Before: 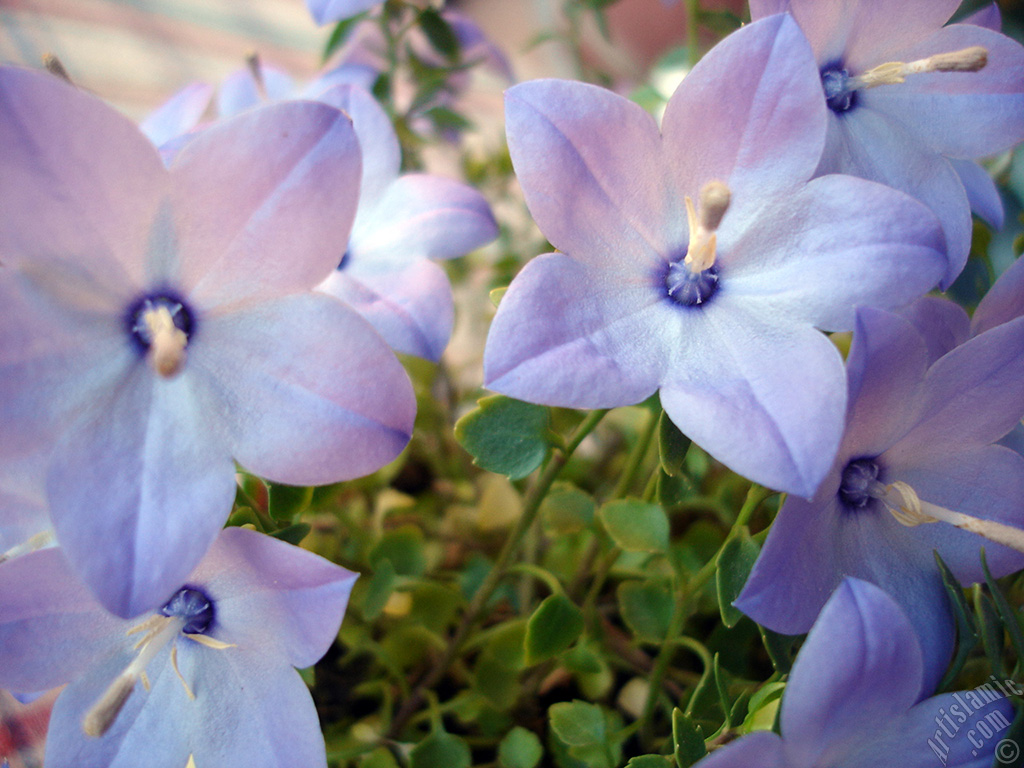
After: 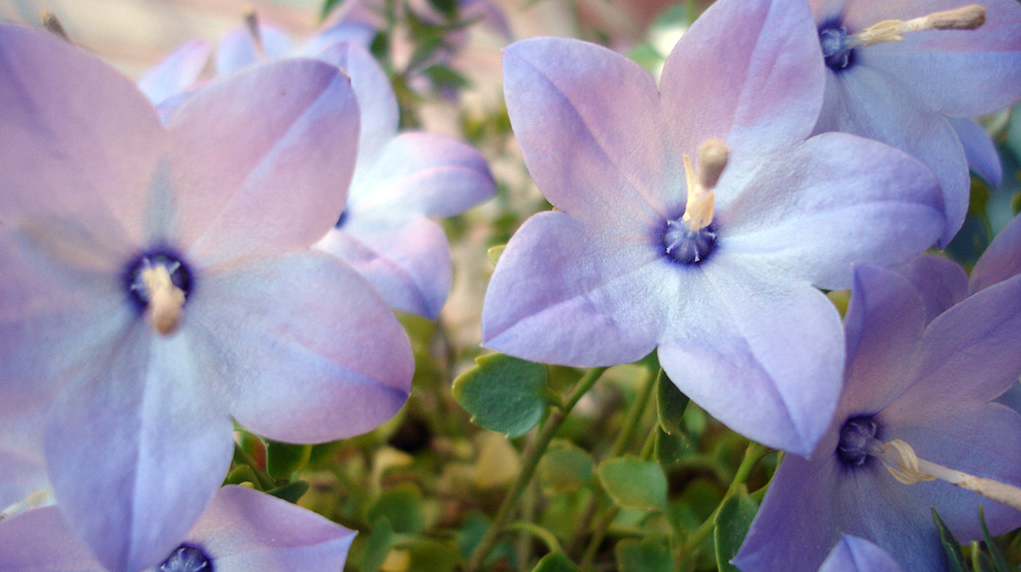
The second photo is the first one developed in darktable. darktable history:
crop: left 0.238%, top 5.547%, bottom 19.925%
